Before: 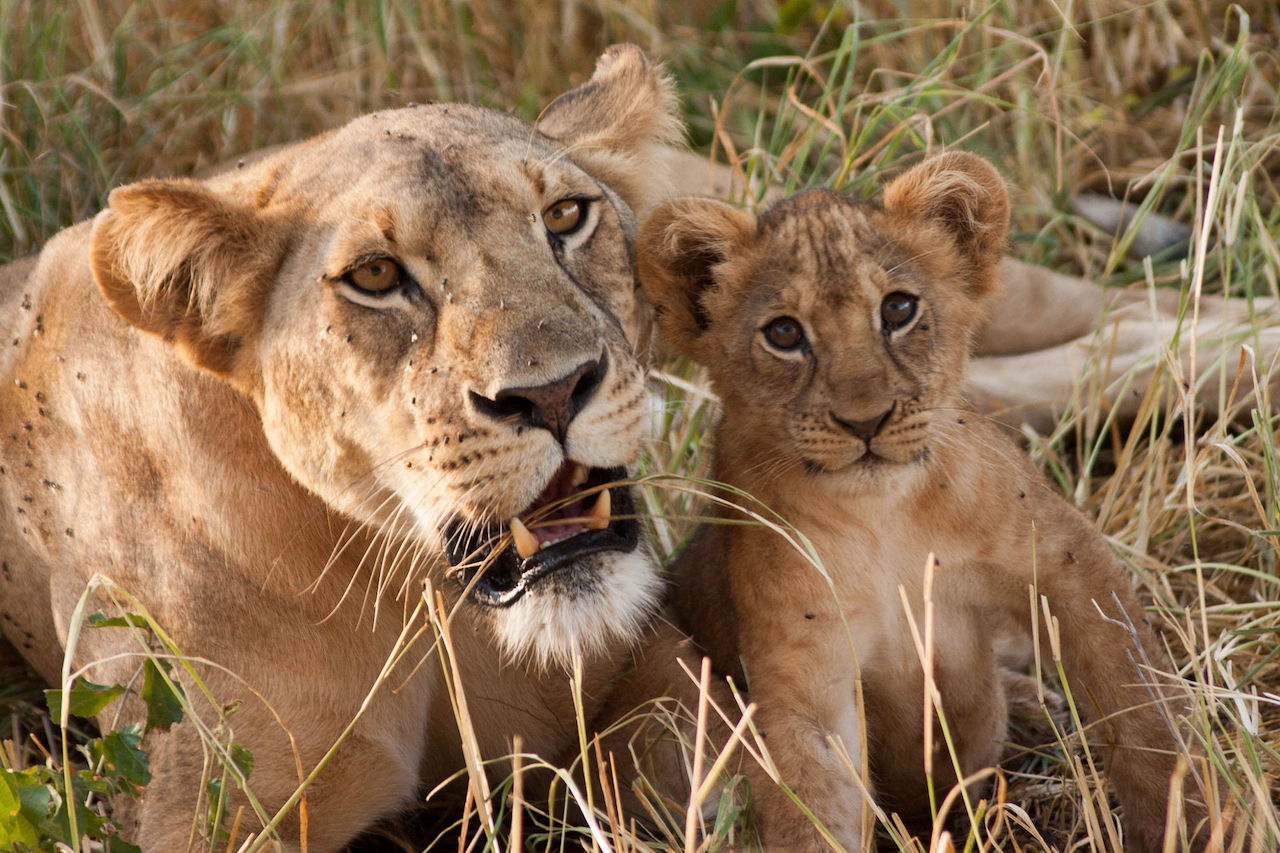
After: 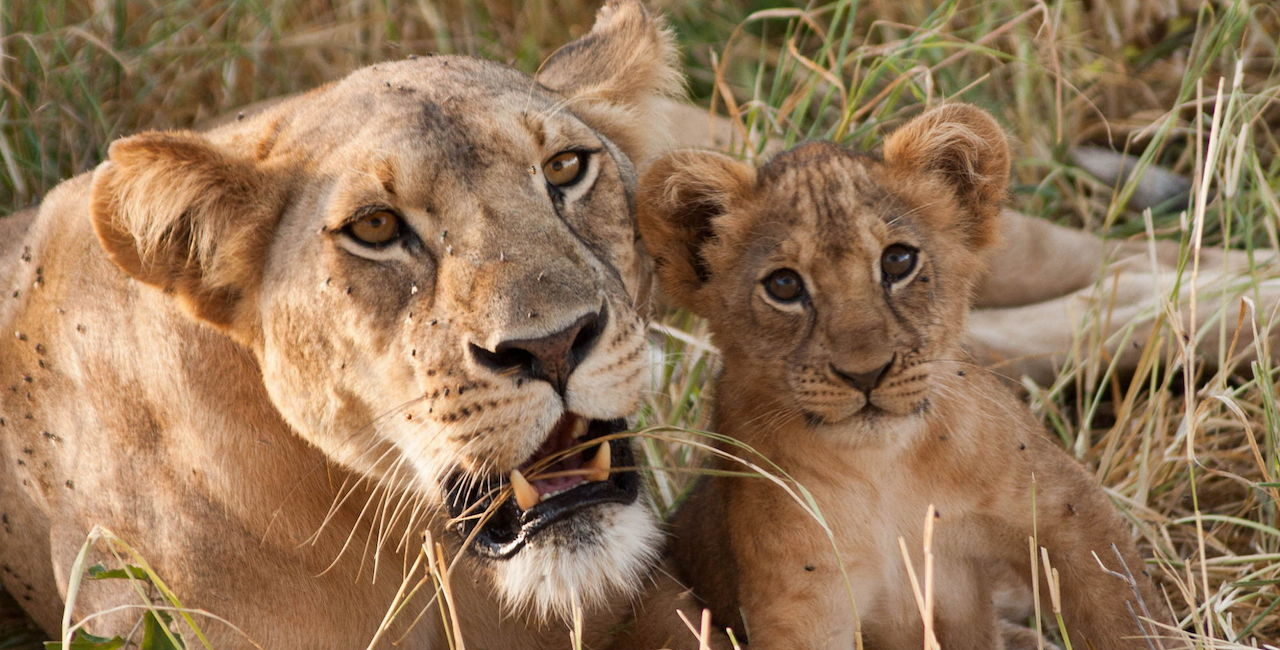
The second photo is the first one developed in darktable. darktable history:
crop: top 5.712%, bottom 18.016%
